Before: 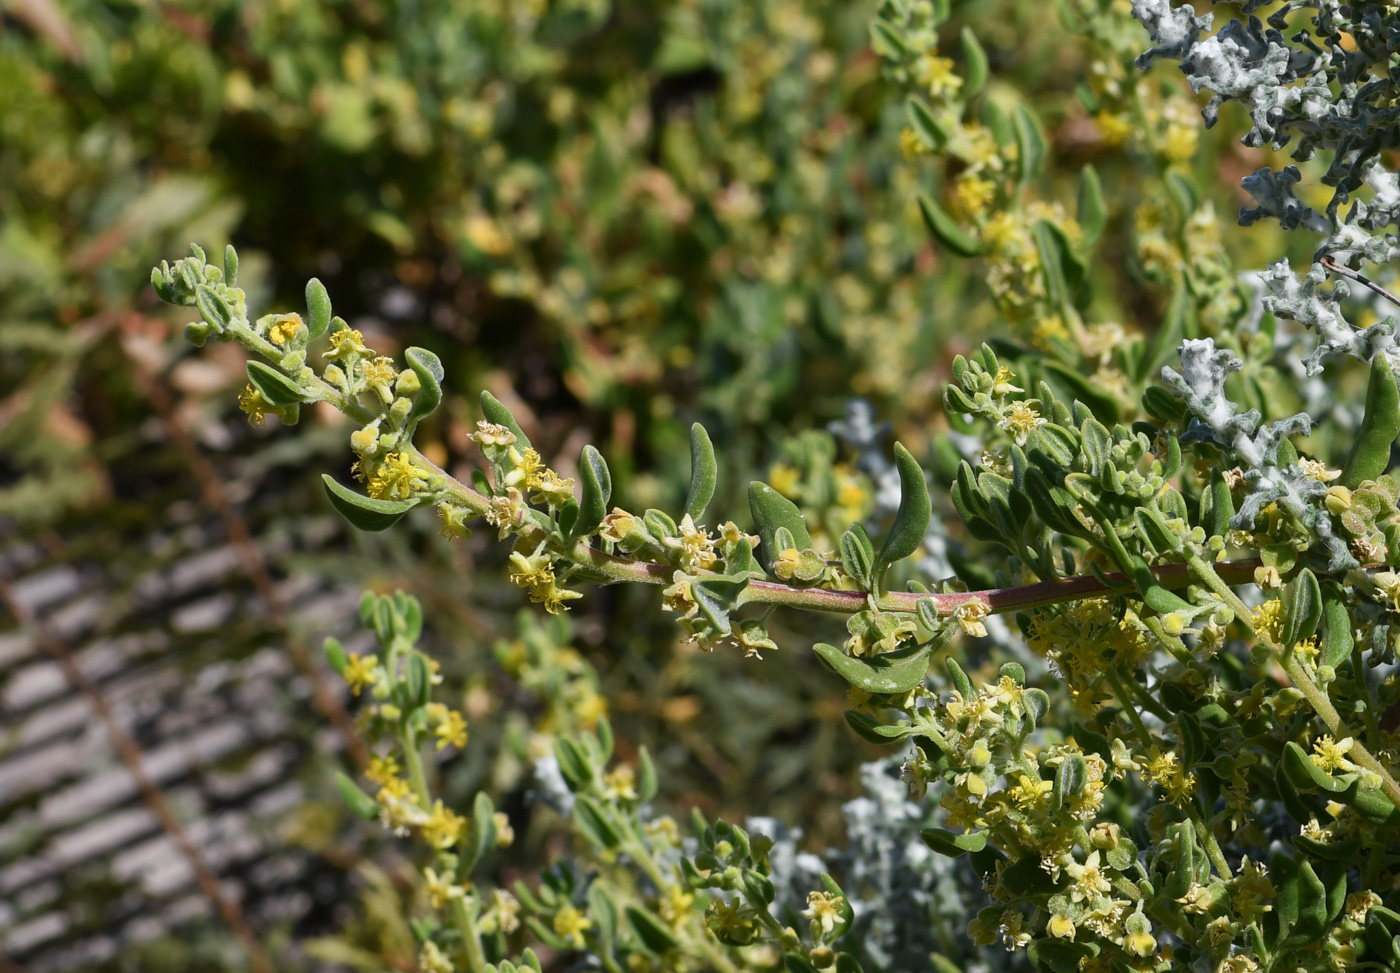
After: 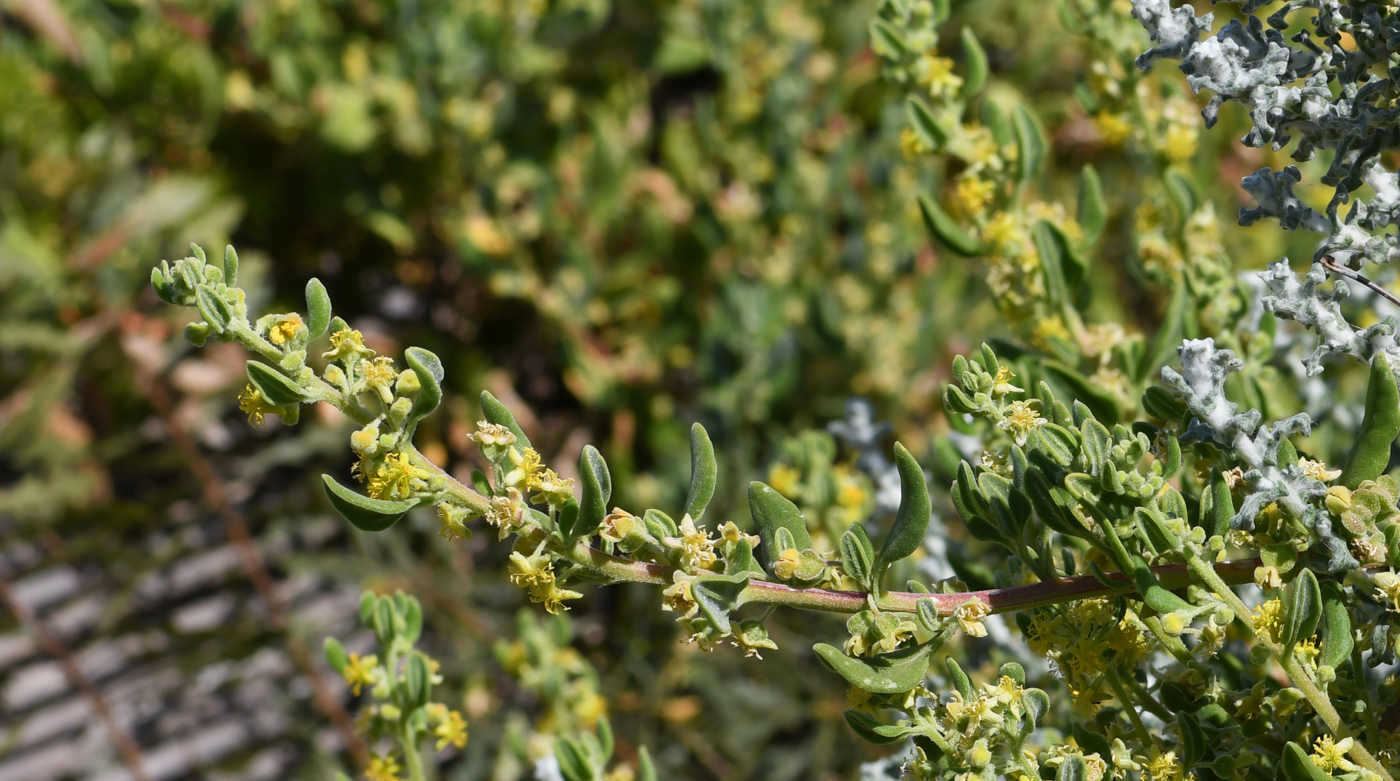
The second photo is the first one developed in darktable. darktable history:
base curve: curves: ch0 [(0, 0) (0.472, 0.508) (1, 1)]
crop: bottom 19.644%
